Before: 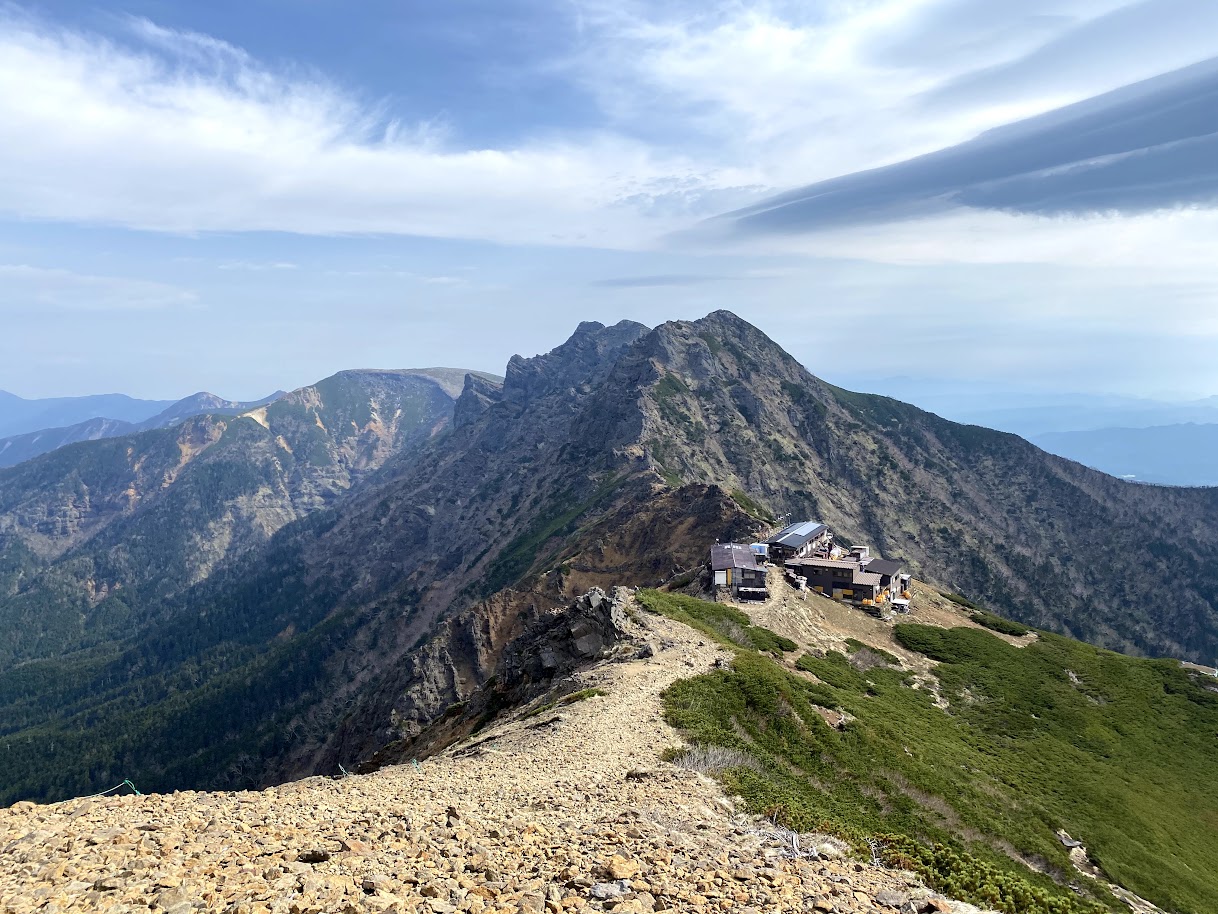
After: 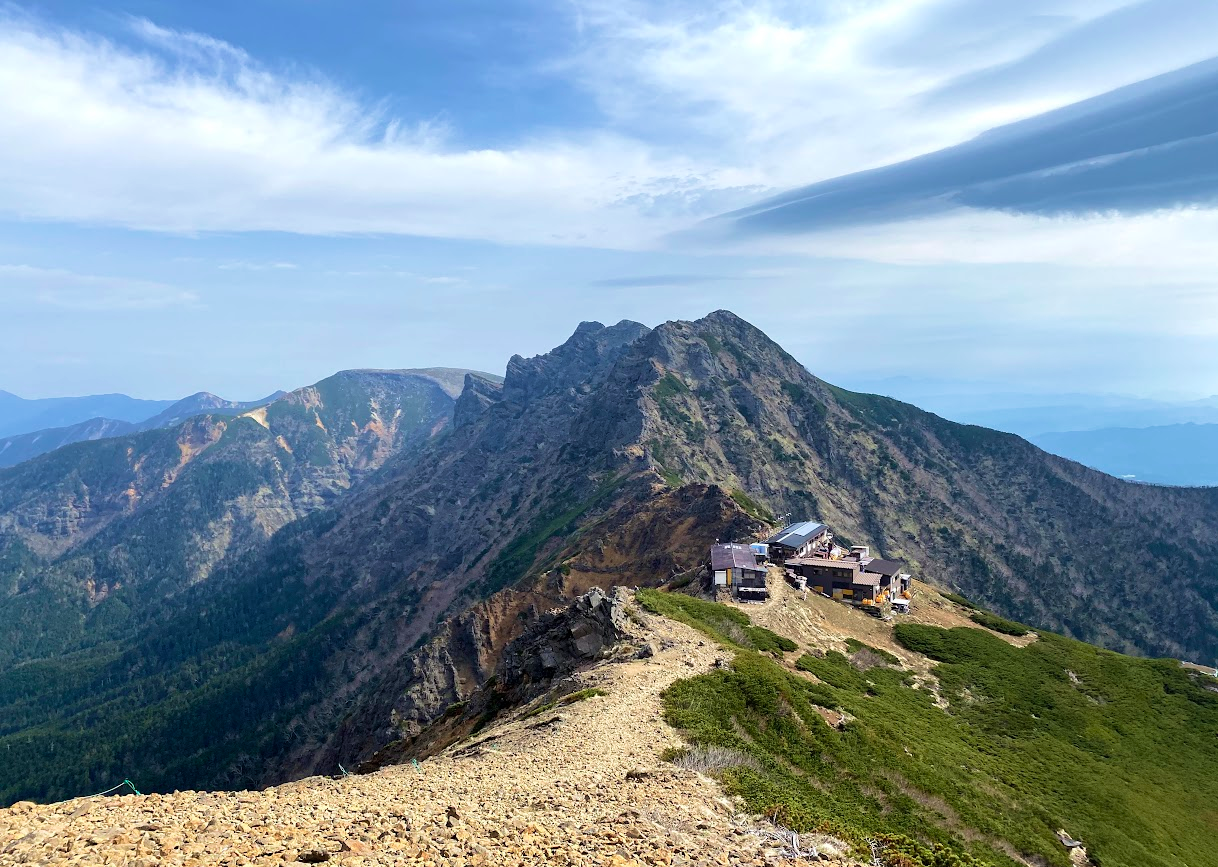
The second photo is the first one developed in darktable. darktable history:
velvia: on, module defaults
crop and rotate: top 0%, bottom 5.097%
exposure: compensate highlight preservation false
